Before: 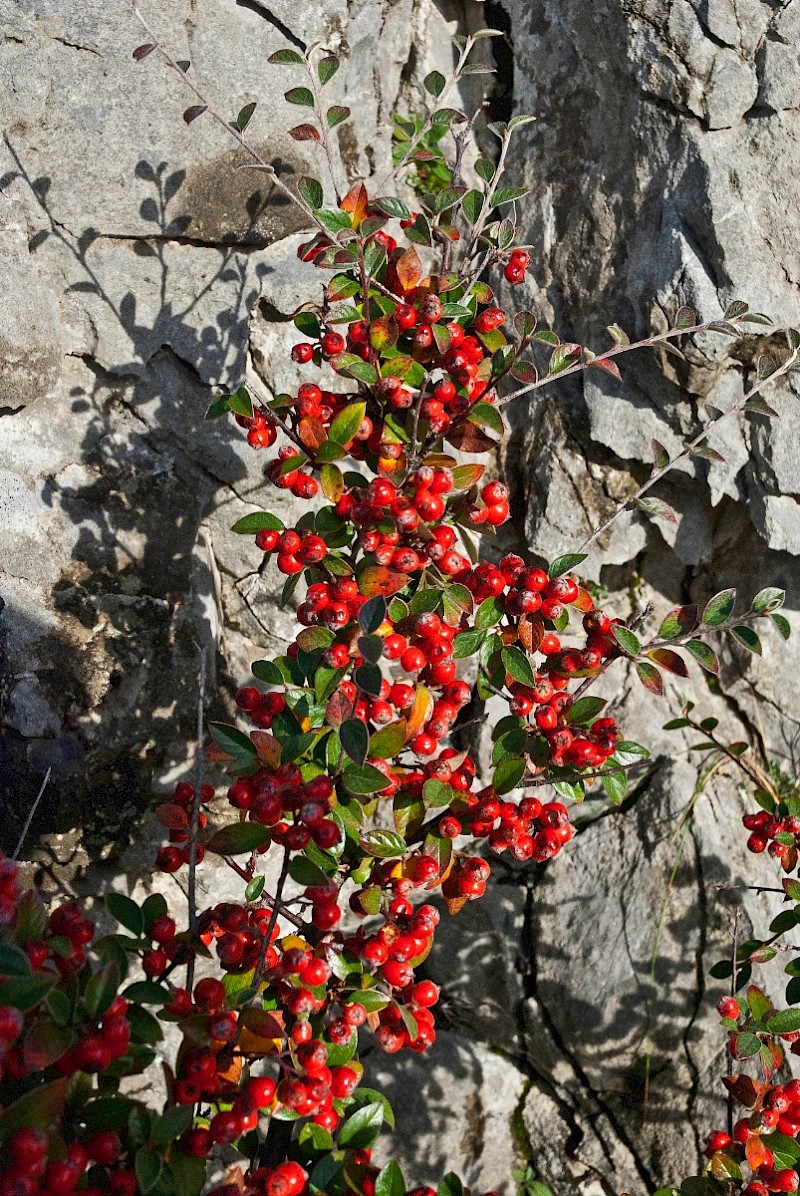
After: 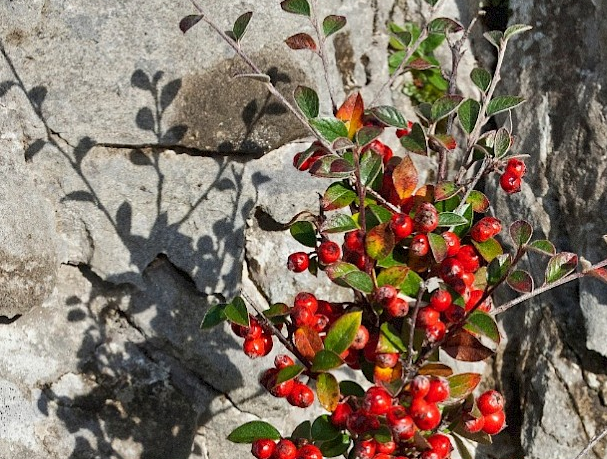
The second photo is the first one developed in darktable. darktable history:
crop: left 0.536%, top 7.634%, right 23.533%, bottom 53.942%
